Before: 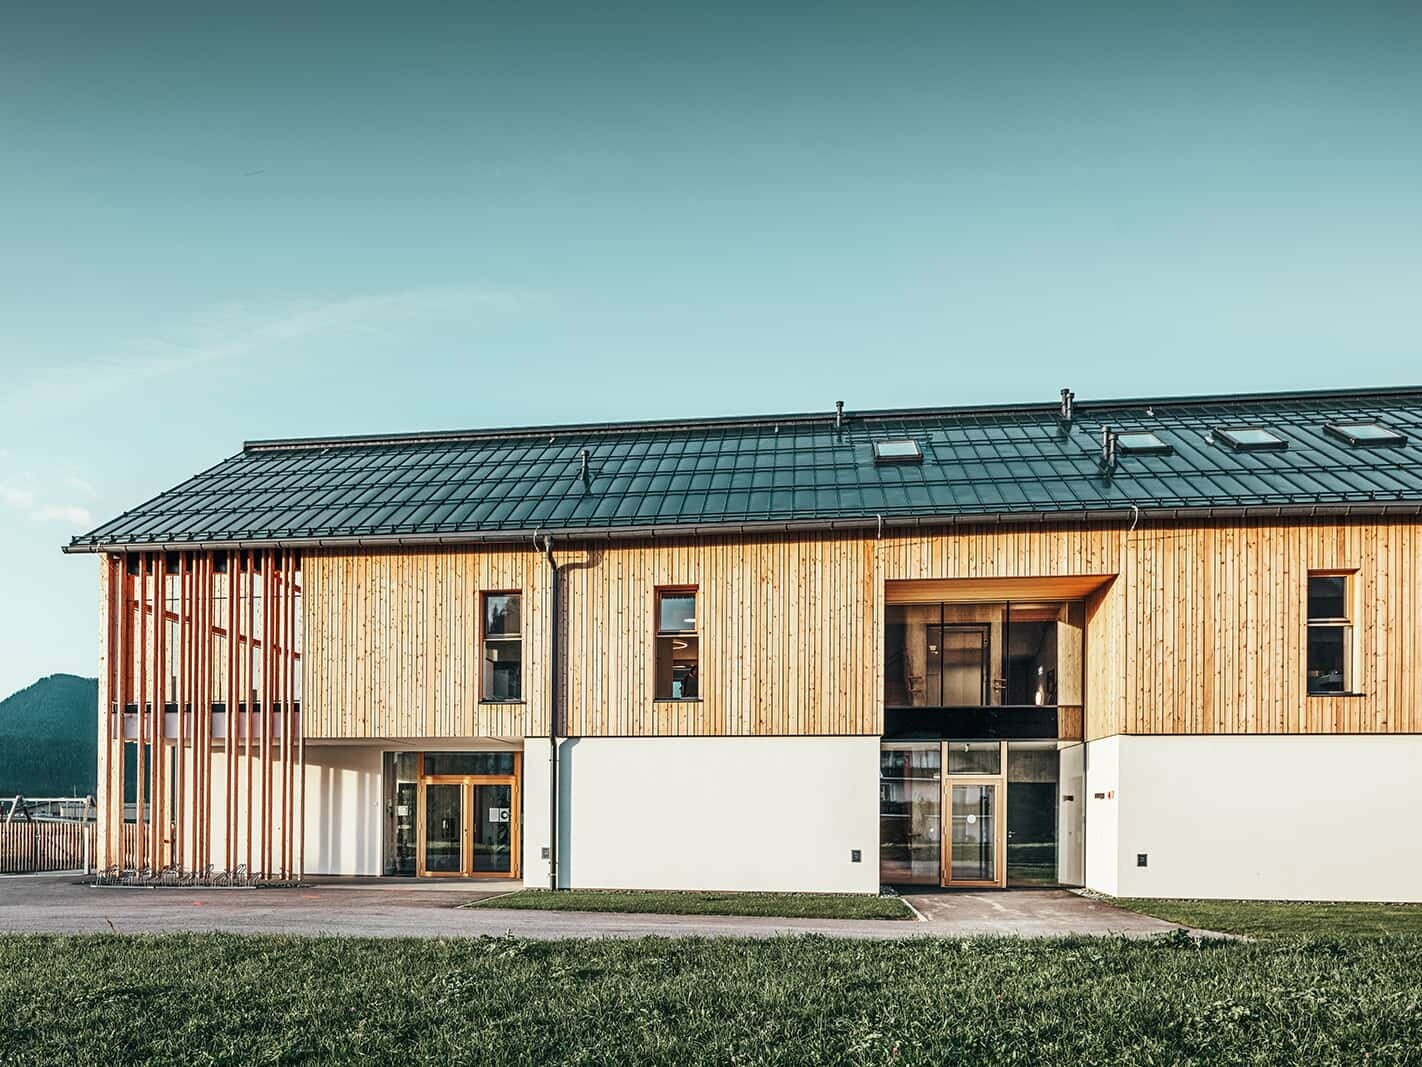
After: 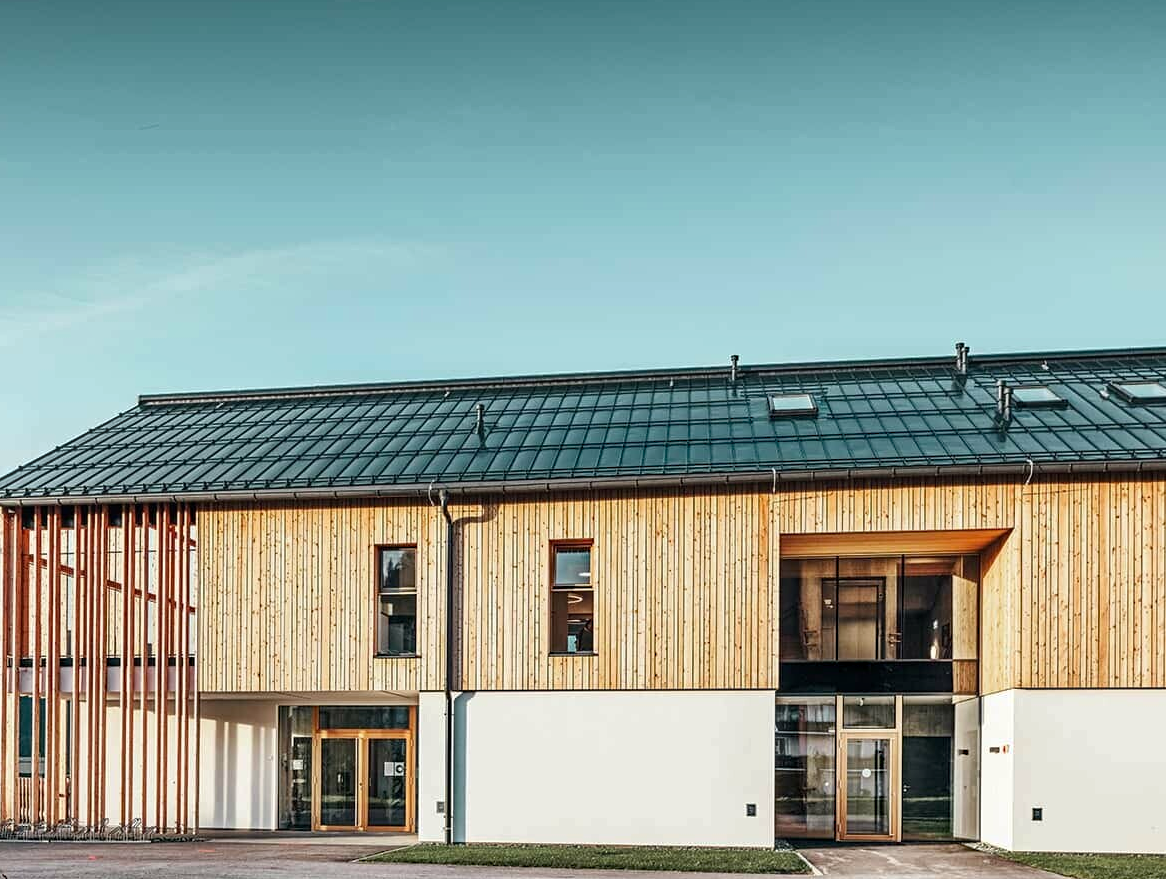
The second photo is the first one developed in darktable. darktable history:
haze removal: compatibility mode true, adaptive false
crop and rotate: left 7.402%, top 4.397%, right 10.54%, bottom 13.144%
